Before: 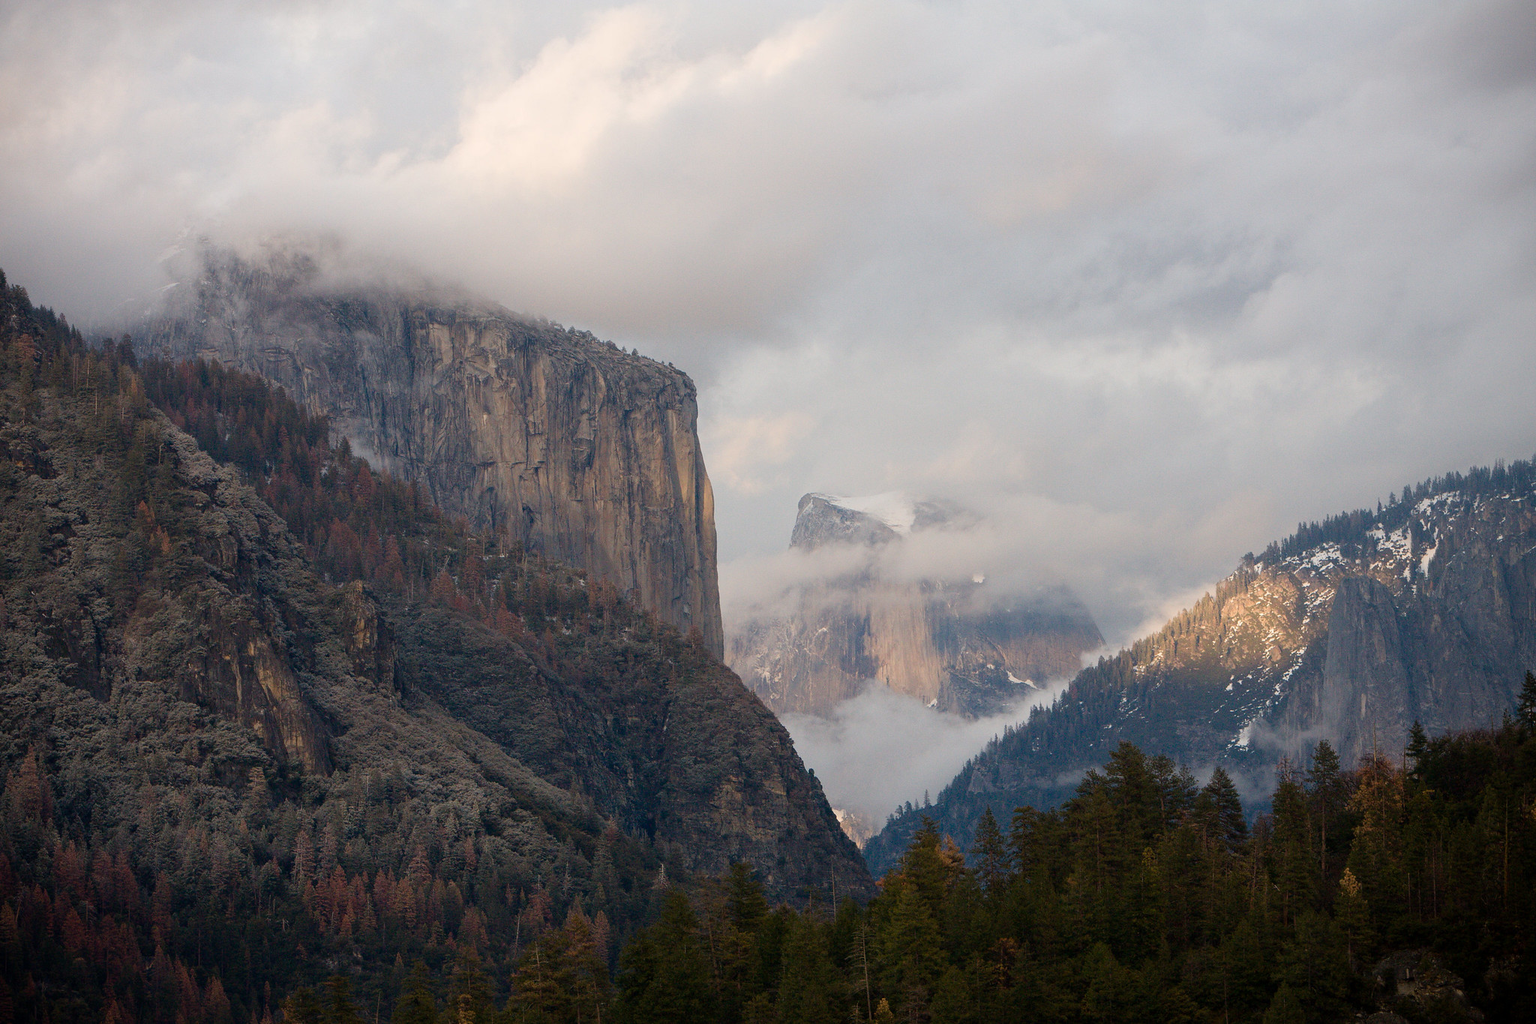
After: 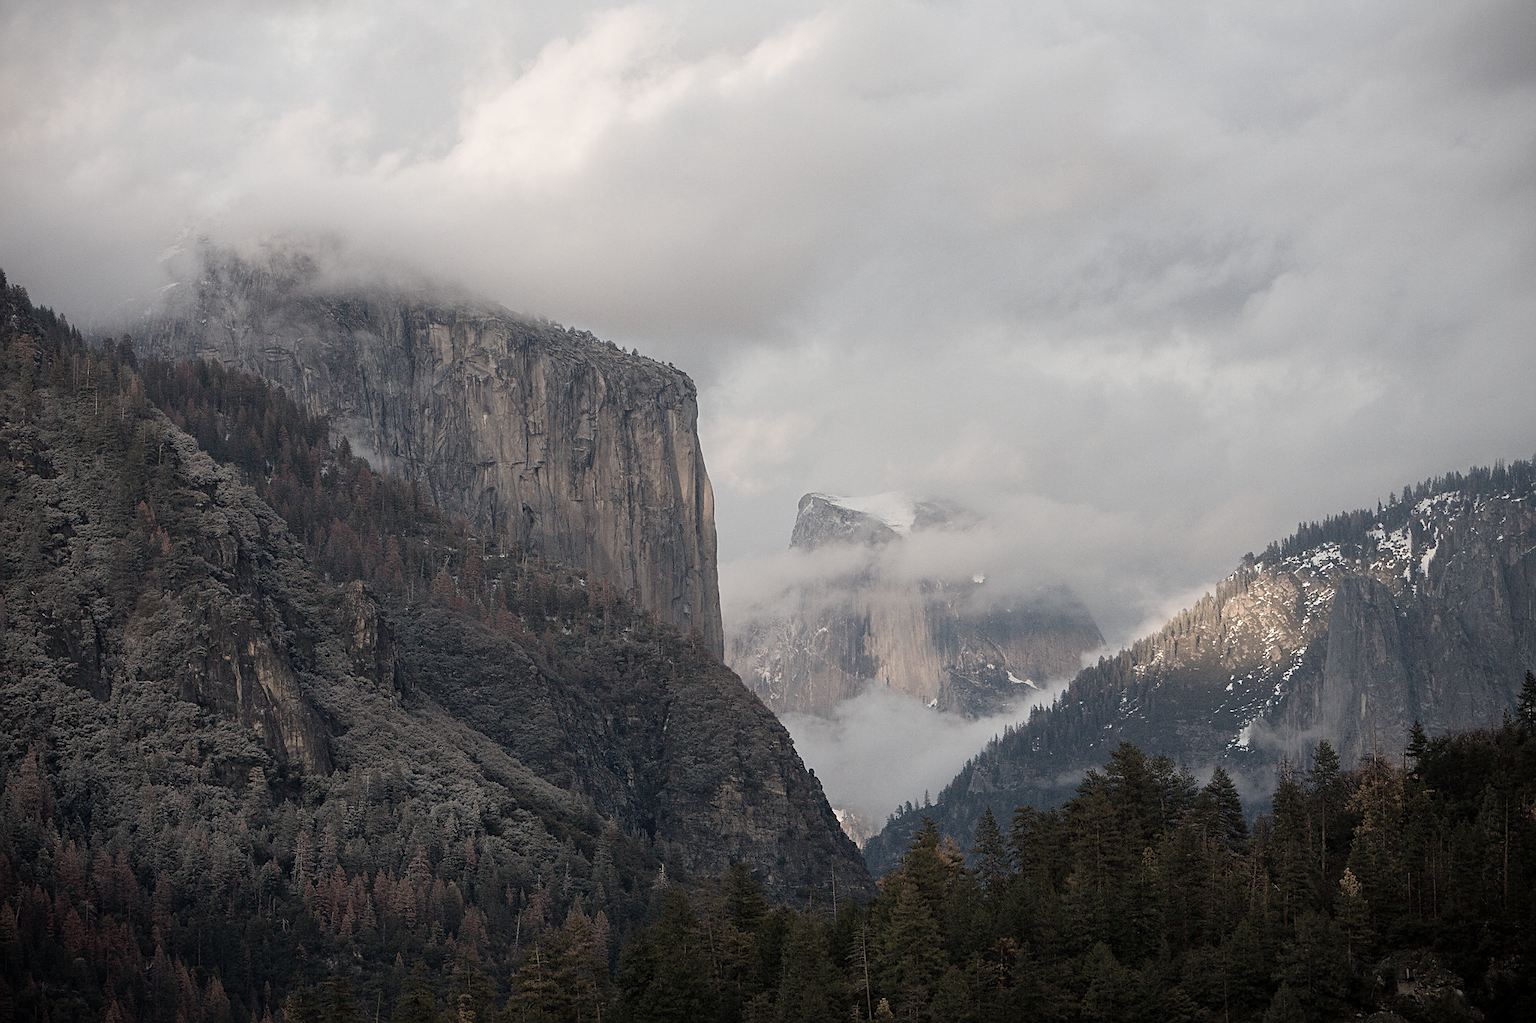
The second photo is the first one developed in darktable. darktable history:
sharpen: on, module defaults
color correction: highlights b* -0.057, saturation 0.482
shadows and highlights: radius 125, shadows 21.14, highlights -22.98, low approximation 0.01
